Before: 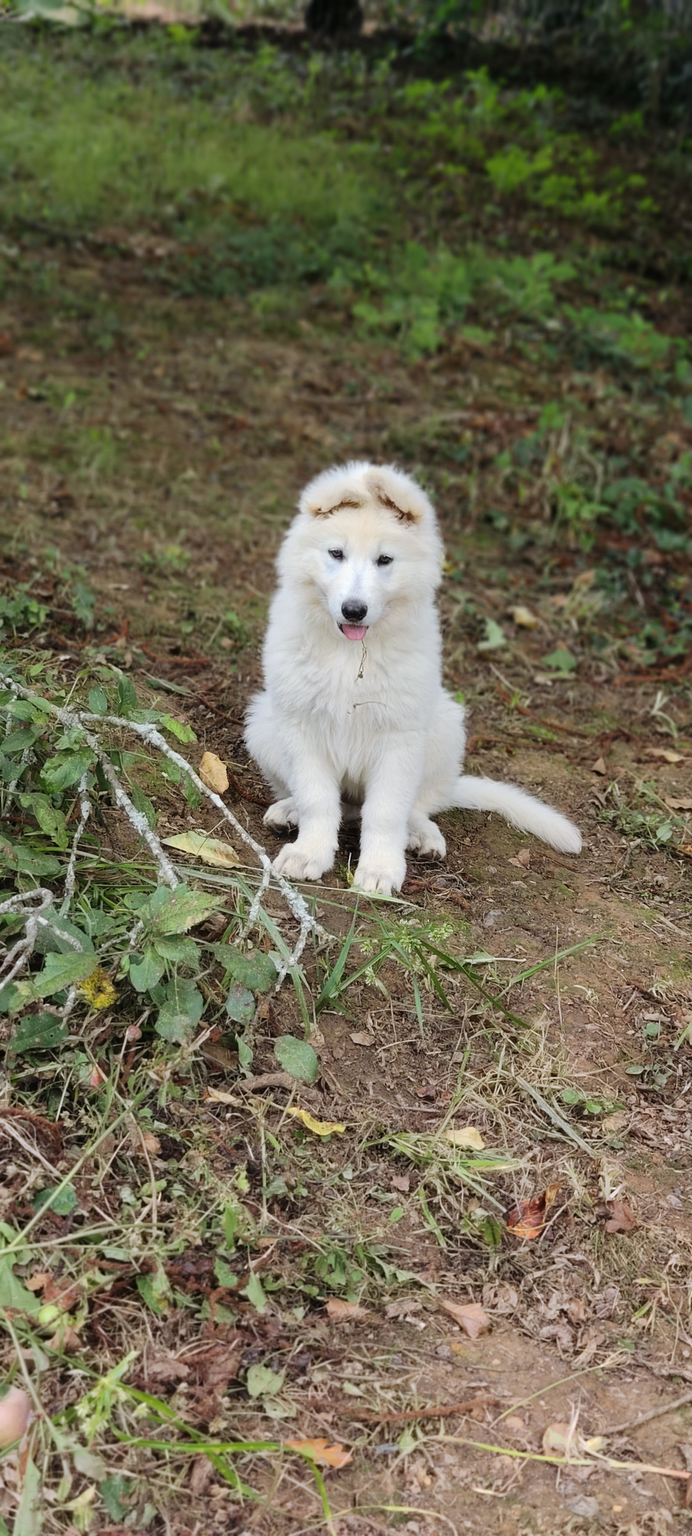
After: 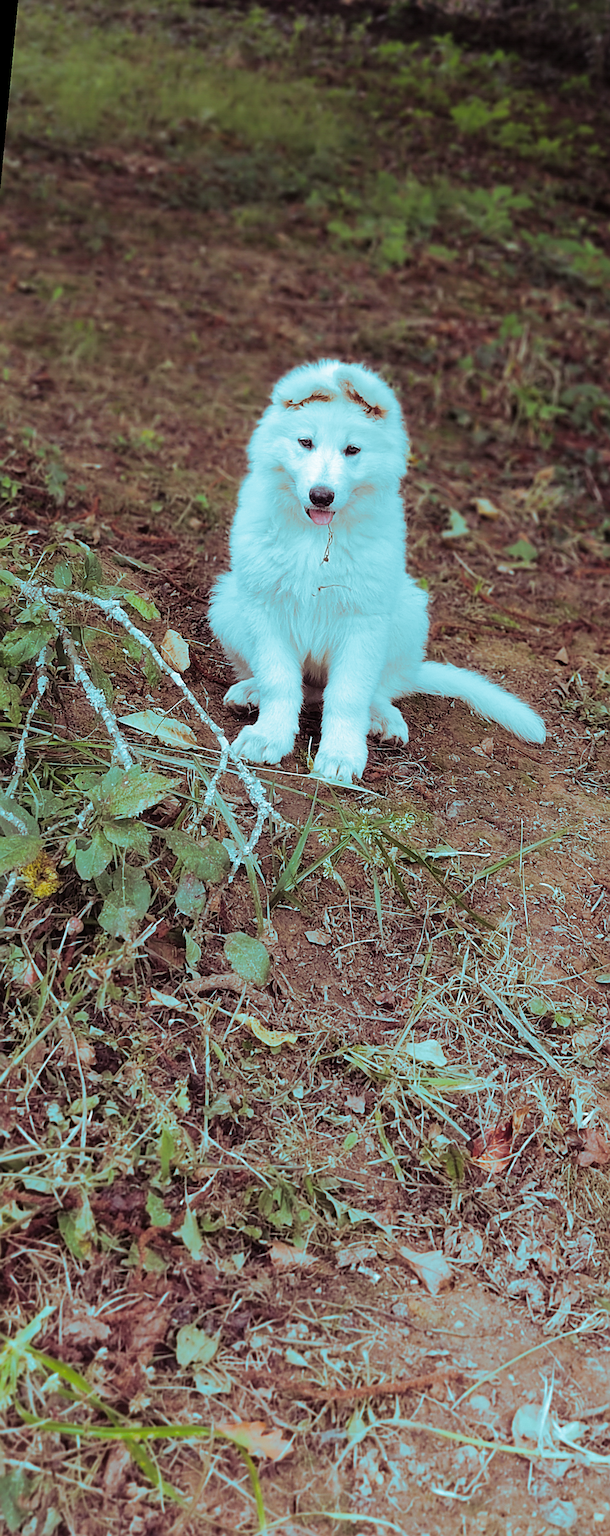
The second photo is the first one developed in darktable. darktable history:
rotate and perspective: rotation 1.69°, lens shift (vertical) -0.023, lens shift (horizontal) -0.291, crop left 0.025, crop right 0.988, crop top 0.092, crop bottom 0.842
sharpen: radius 2.584, amount 0.688
split-toning: shadows › hue 327.6°, highlights › hue 198°, highlights › saturation 0.55, balance -21.25, compress 0%
color zones: curves: ch0 [(0, 0.5) (0.143, 0.5) (0.286, 0.5) (0.429, 0.5) (0.571, 0.5) (0.714, 0.476) (0.857, 0.5) (1, 0.5)]; ch2 [(0, 0.5) (0.143, 0.5) (0.286, 0.5) (0.429, 0.5) (0.571, 0.5) (0.714, 0.487) (0.857, 0.5) (1, 0.5)]
